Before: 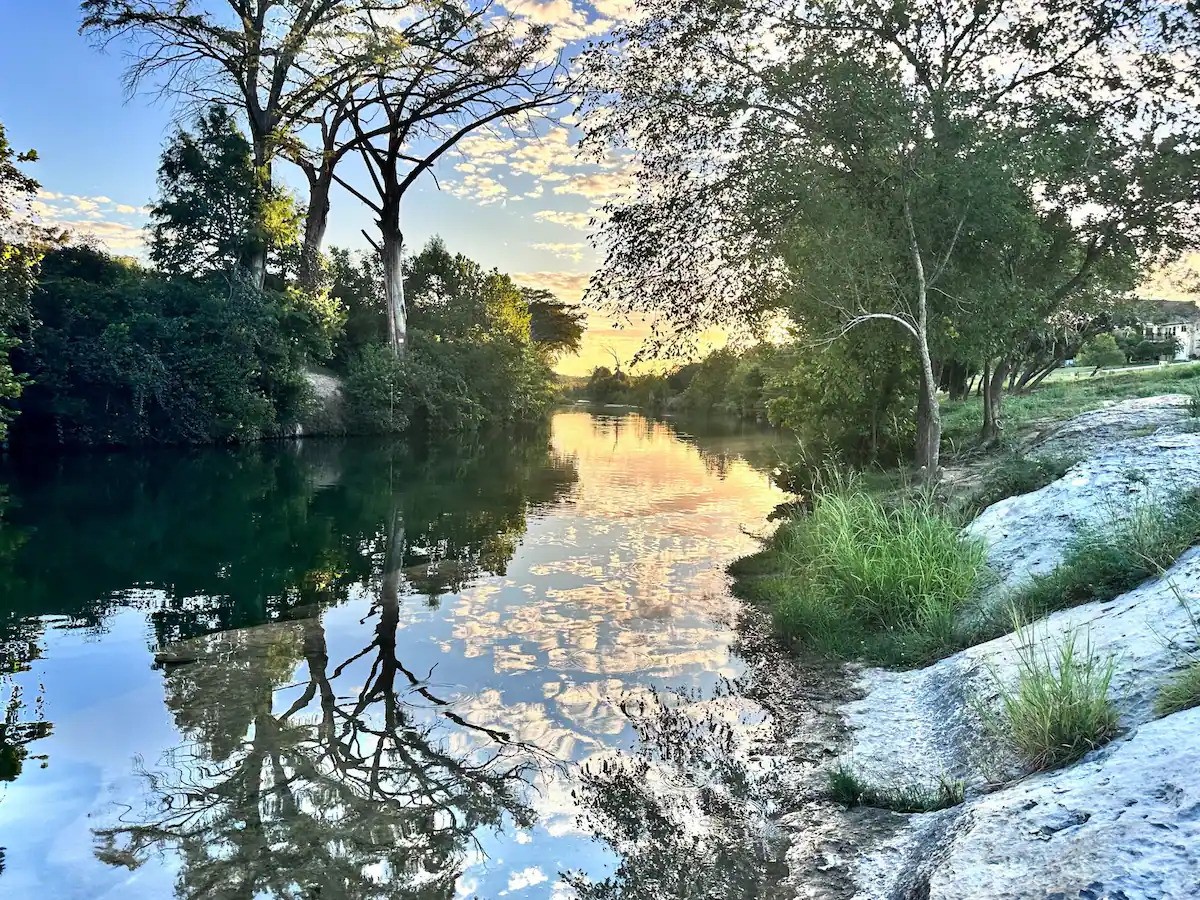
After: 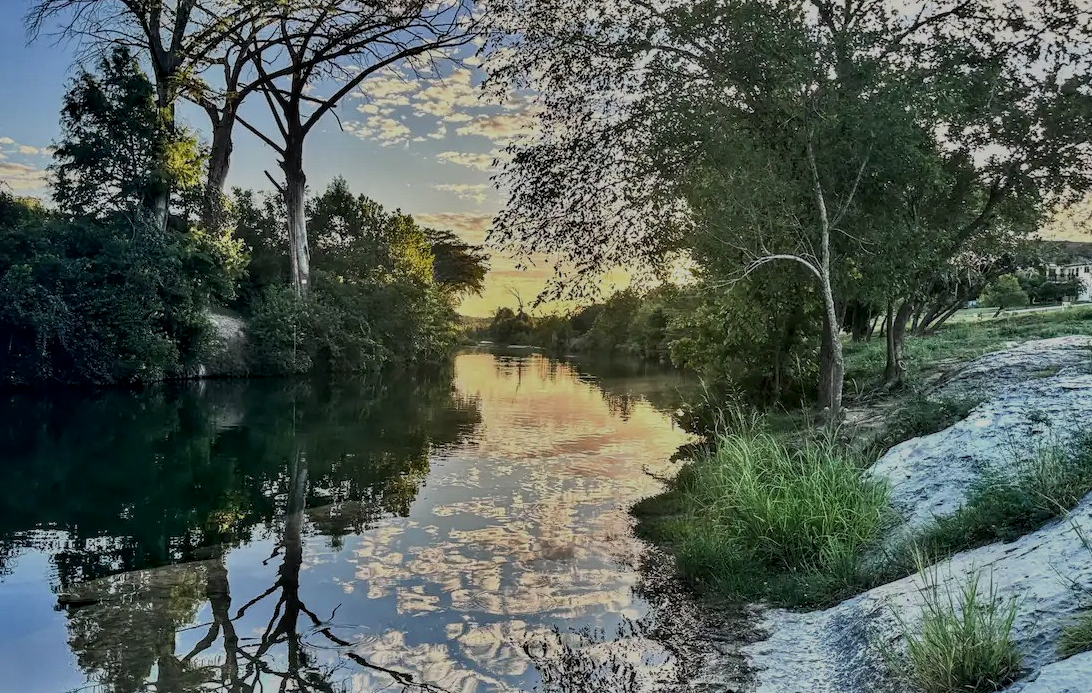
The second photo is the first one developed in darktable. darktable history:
crop: left 8.155%, top 6.611%, bottom 15.385%
local contrast: highlights 61%, detail 143%, midtone range 0.428
exposure: exposure -1 EV, compensate highlight preservation false
